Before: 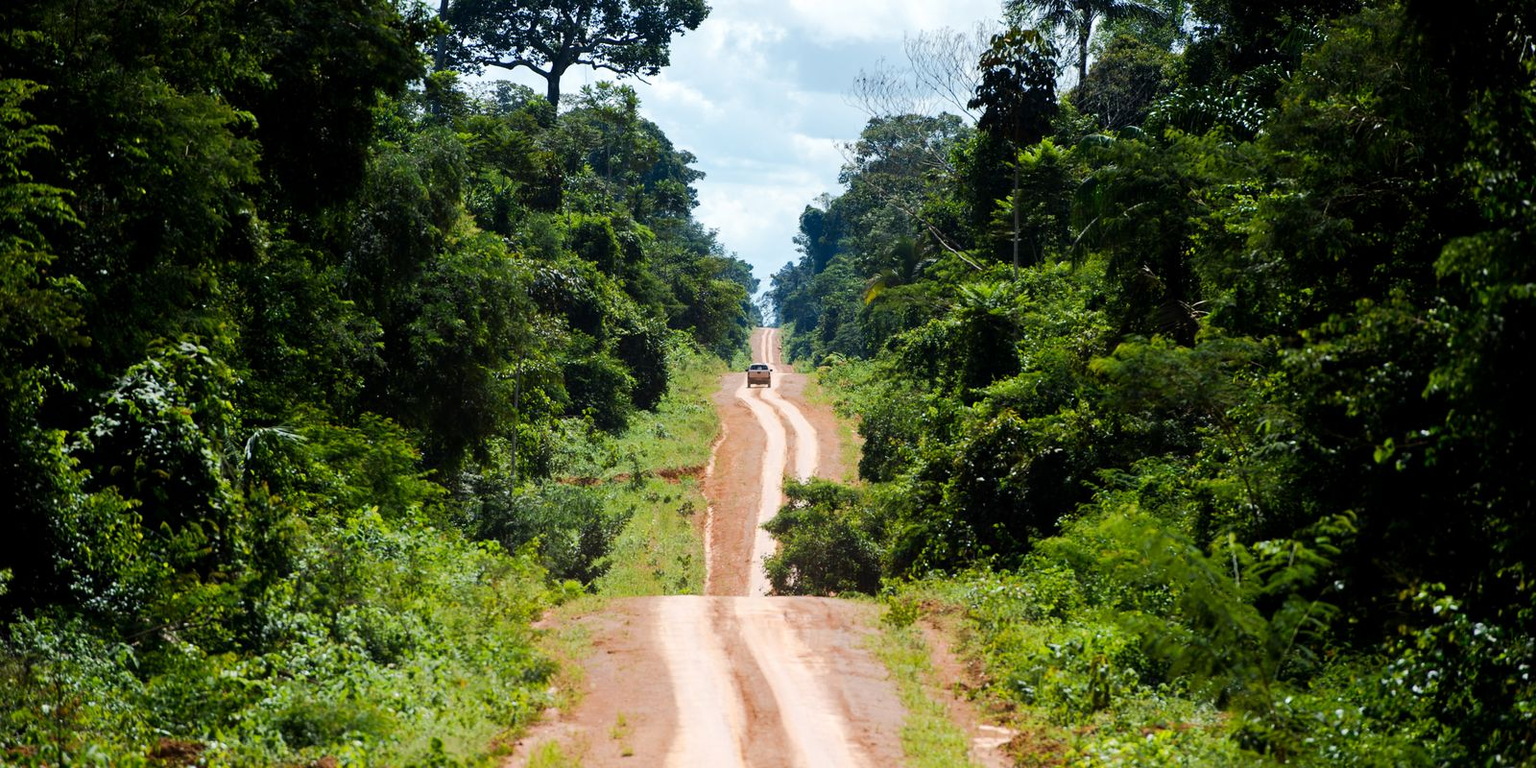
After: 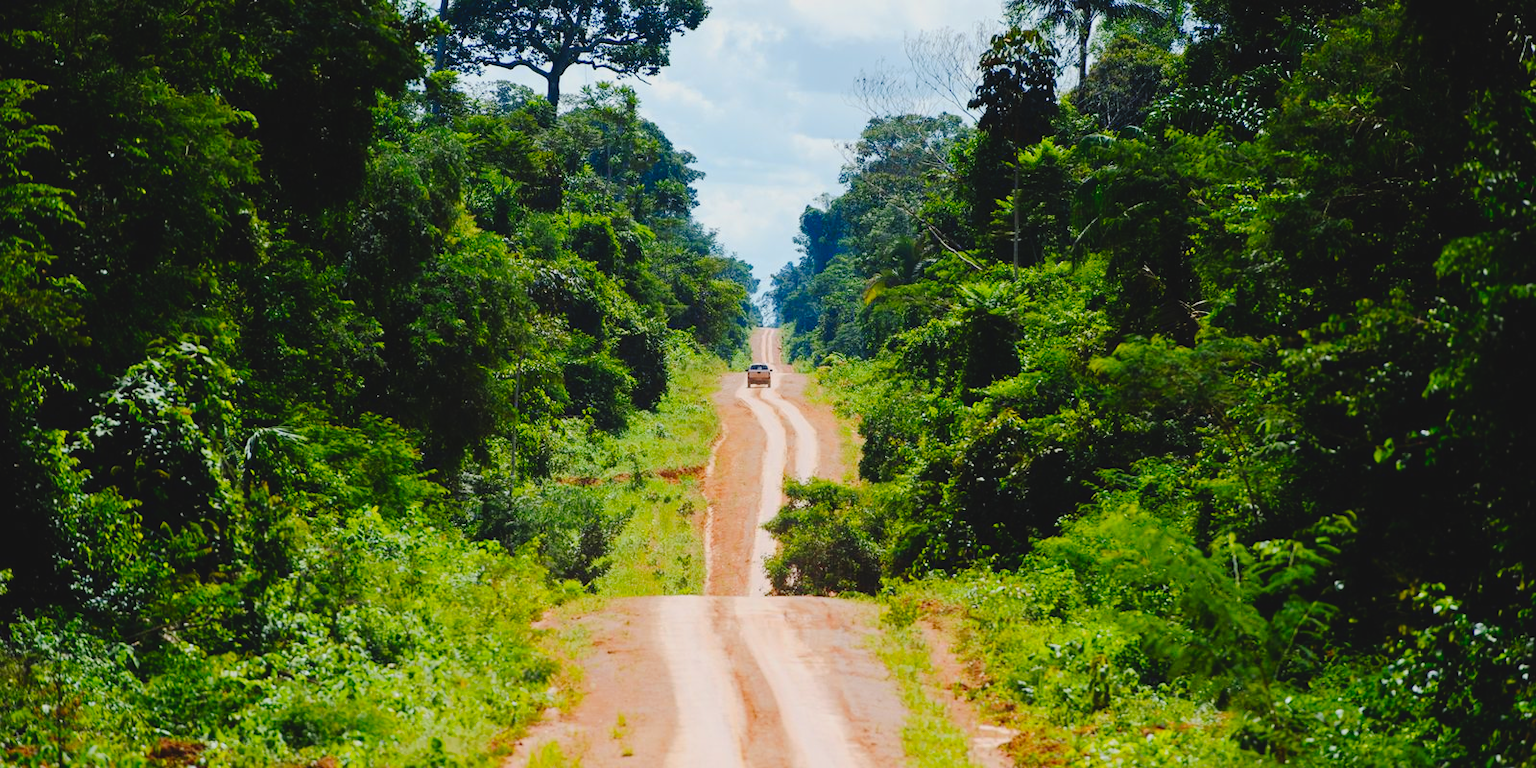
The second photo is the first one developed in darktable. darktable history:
tone curve: curves: ch0 [(0, 0) (0.081, 0.044) (0.185, 0.145) (0.283, 0.273) (0.405, 0.449) (0.495, 0.554) (0.686, 0.743) (0.826, 0.853) (0.978, 0.988)]; ch1 [(0, 0) (0.147, 0.166) (0.321, 0.362) (0.371, 0.402) (0.423, 0.426) (0.479, 0.472) (0.505, 0.497) (0.521, 0.506) (0.551, 0.546) (0.586, 0.571) (0.625, 0.638) (0.68, 0.715) (1, 1)]; ch2 [(0, 0) (0.346, 0.378) (0.404, 0.427) (0.502, 0.498) (0.531, 0.517) (0.547, 0.526) (0.582, 0.571) (0.629, 0.626) (0.717, 0.678) (1, 1)], preserve colors none
contrast brightness saturation: contrast -0.205, saturation 0.185
